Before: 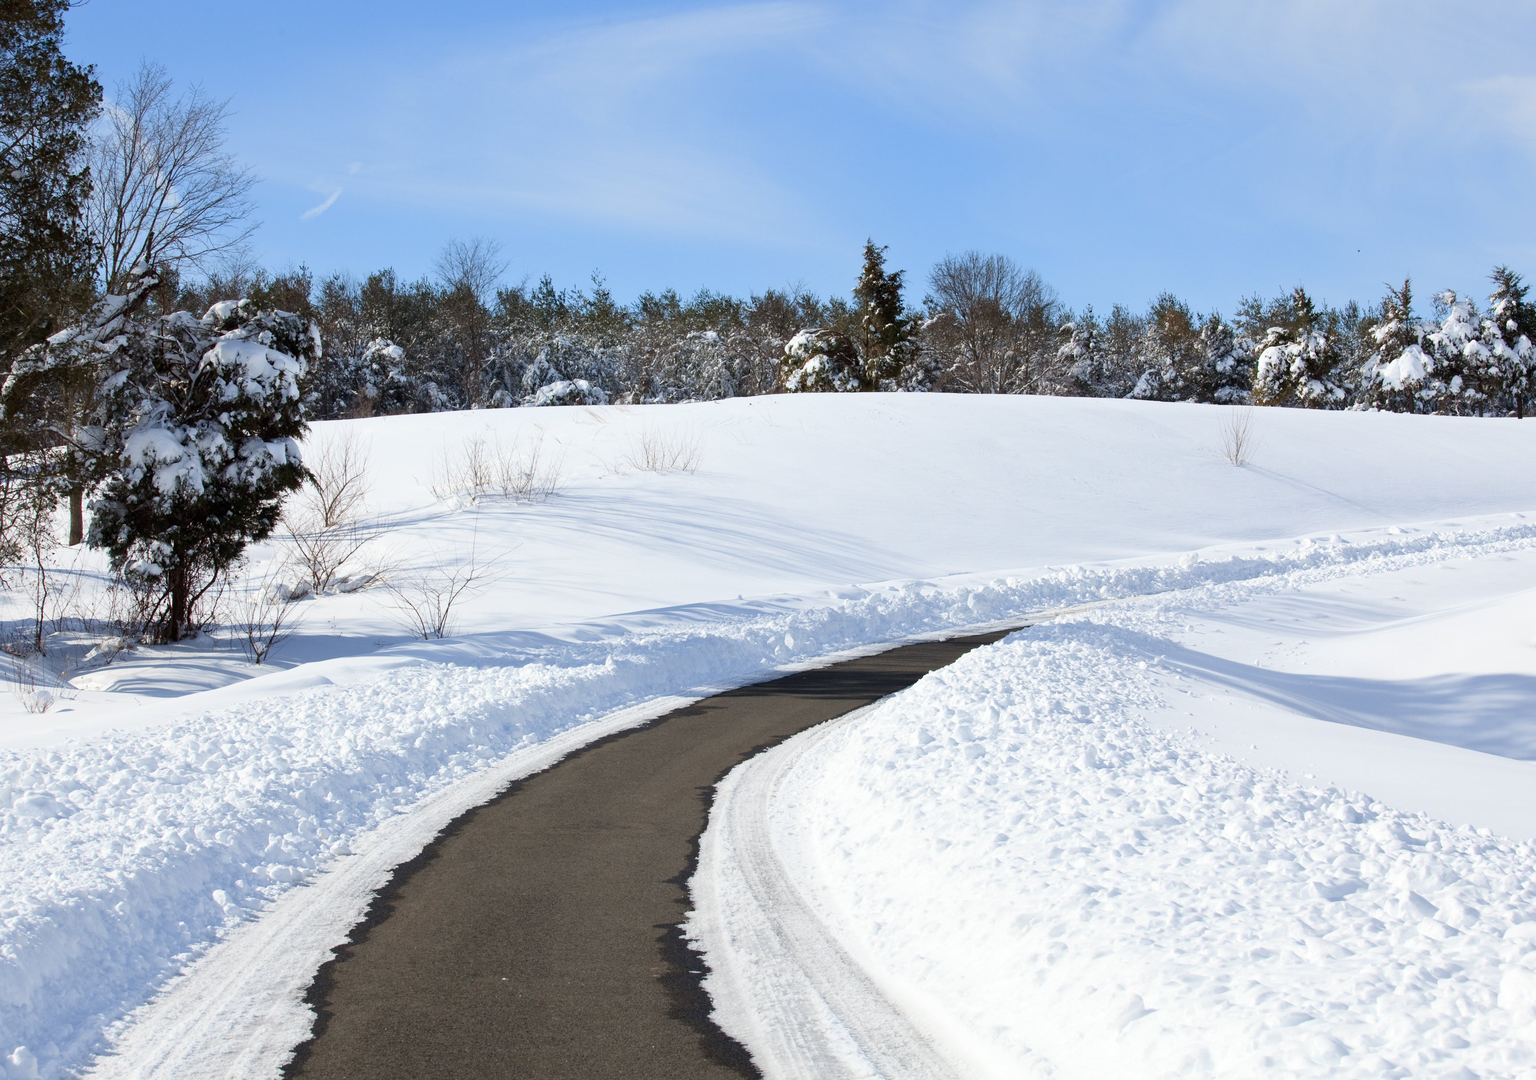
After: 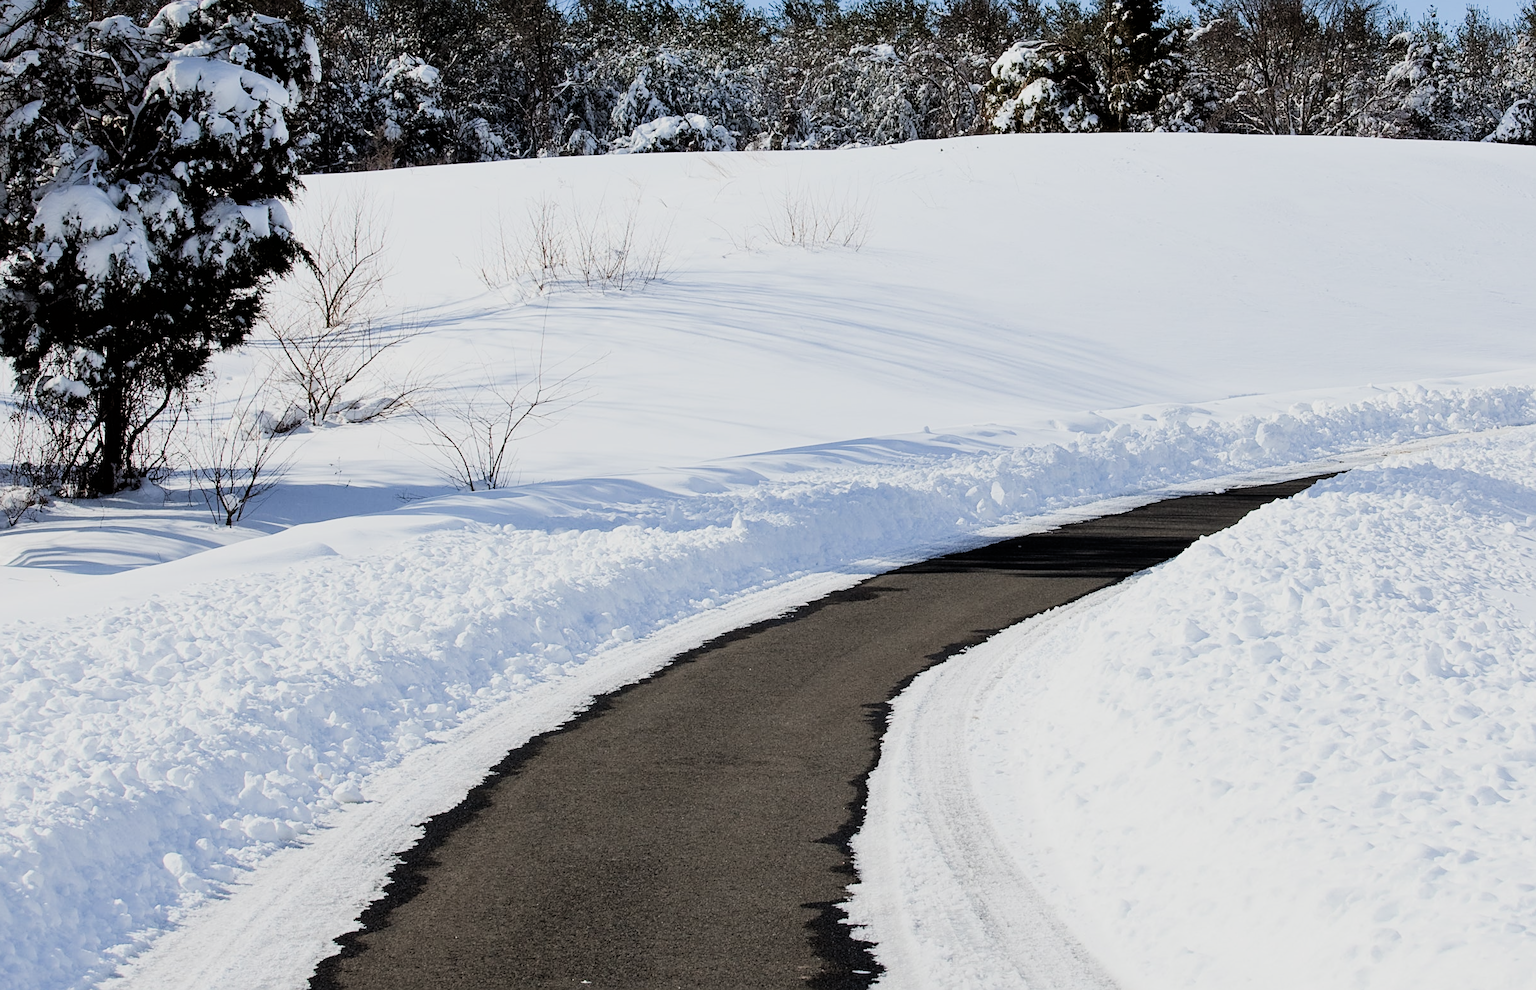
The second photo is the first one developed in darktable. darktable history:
filmic rgb: black relative exposure -5.11 EV, white relative exposure 3.95 EV, hardness 2.9, contrast 1.296, highlights saturation mix -28.67%
crop: left 6.515%, top 27.869%, right 24.399%, bottom 8.78%
sharpen: on, module defaults
